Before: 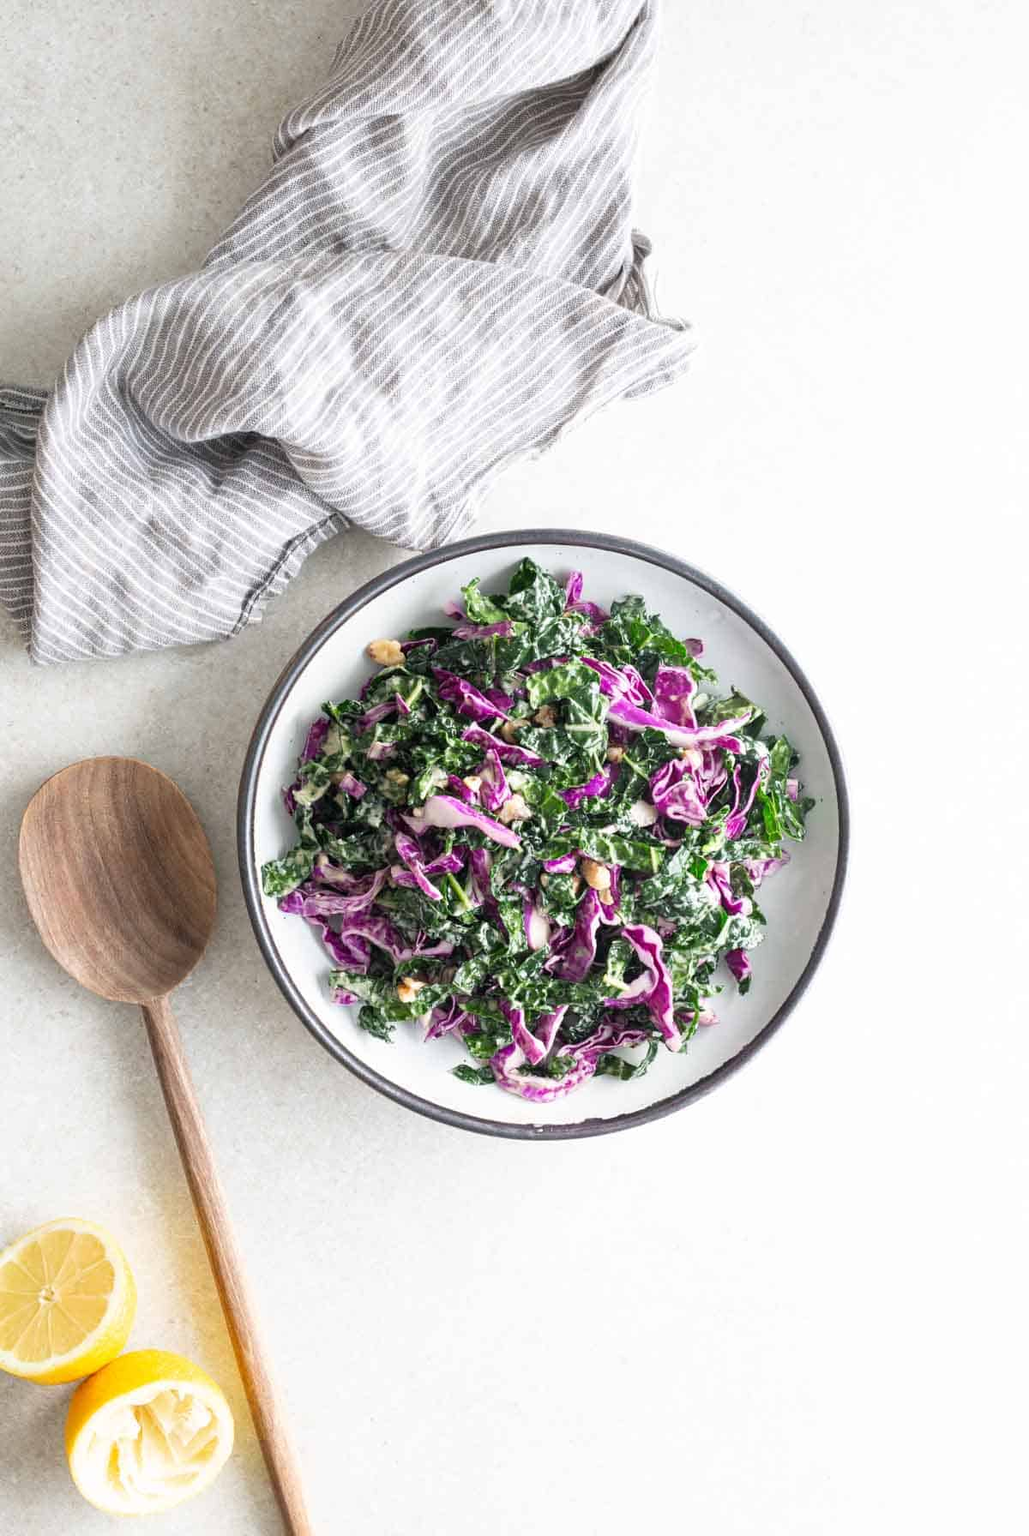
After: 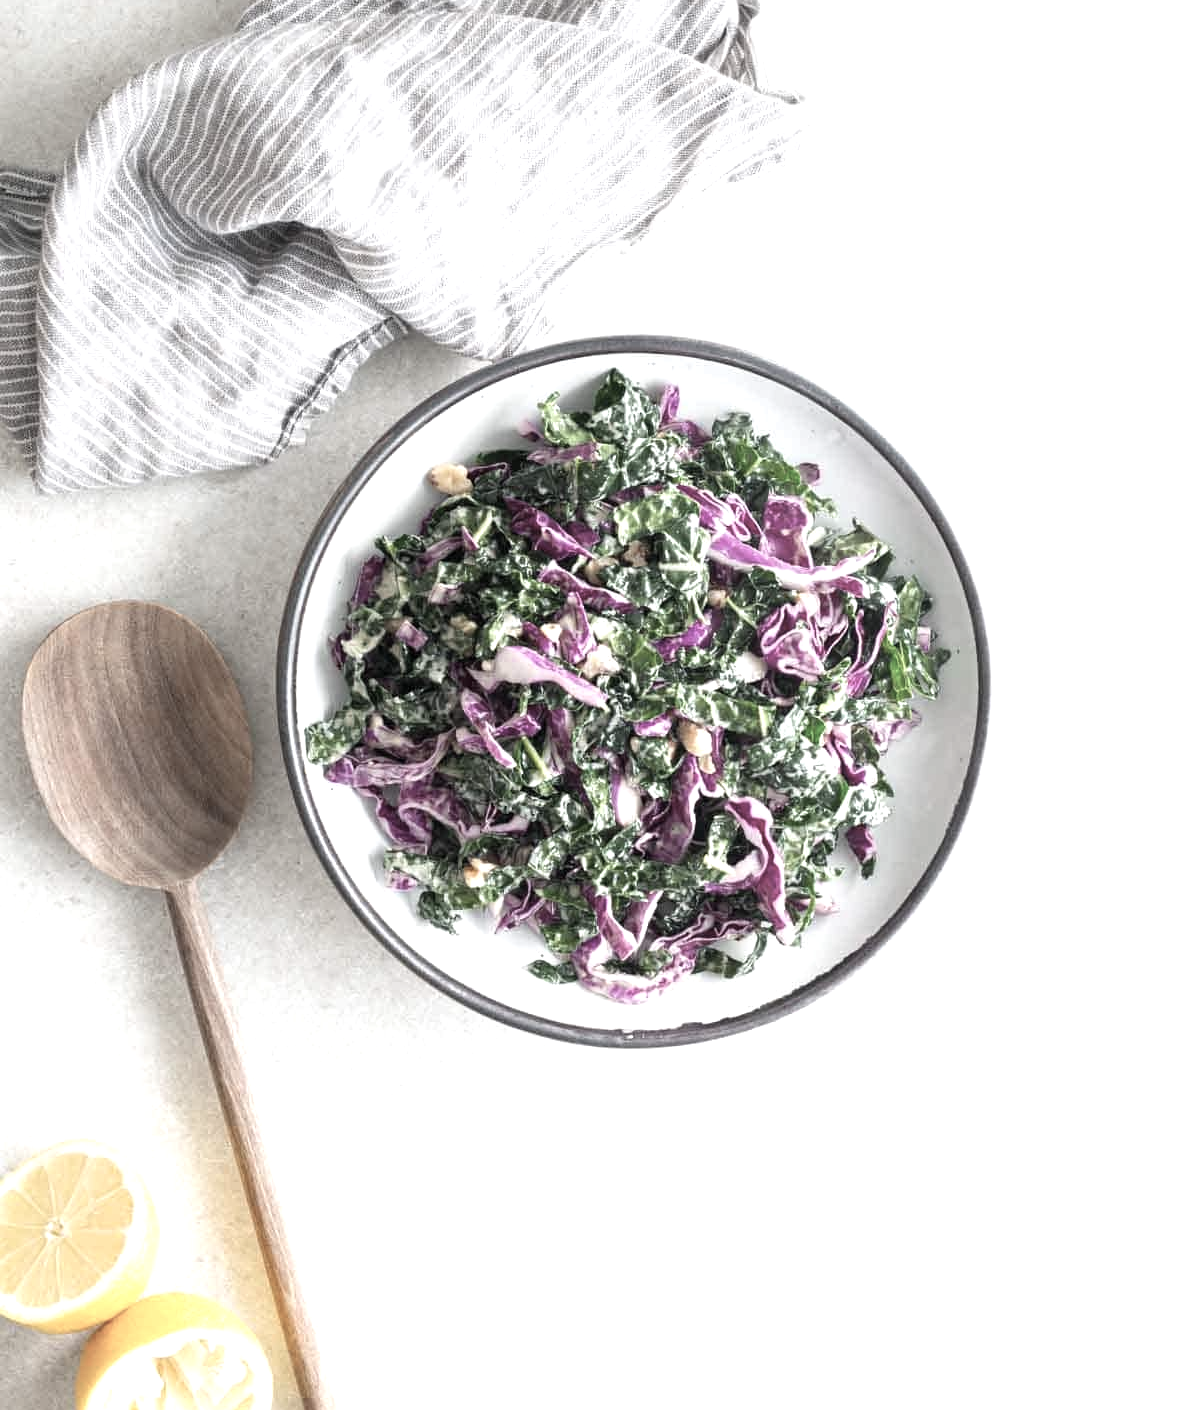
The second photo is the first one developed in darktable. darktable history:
exposure: exposure 0.4 EV, compensate highlight preservation false
color correction: saturation 0.5
crop and rotate: top 15.774%, bottom 5.506%
